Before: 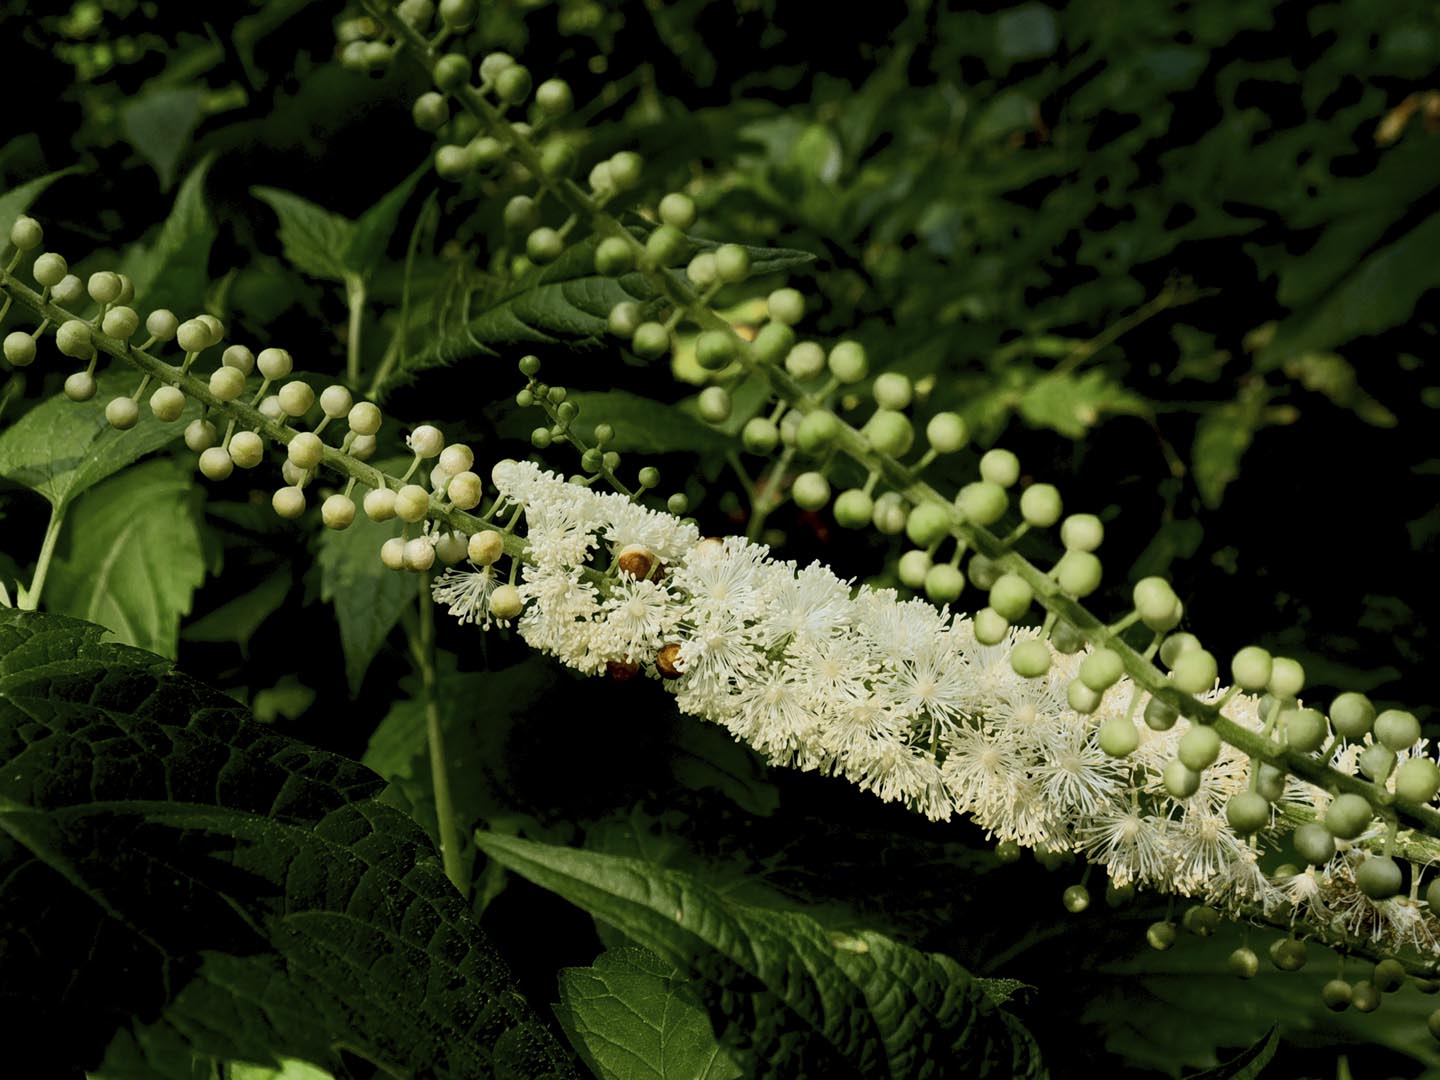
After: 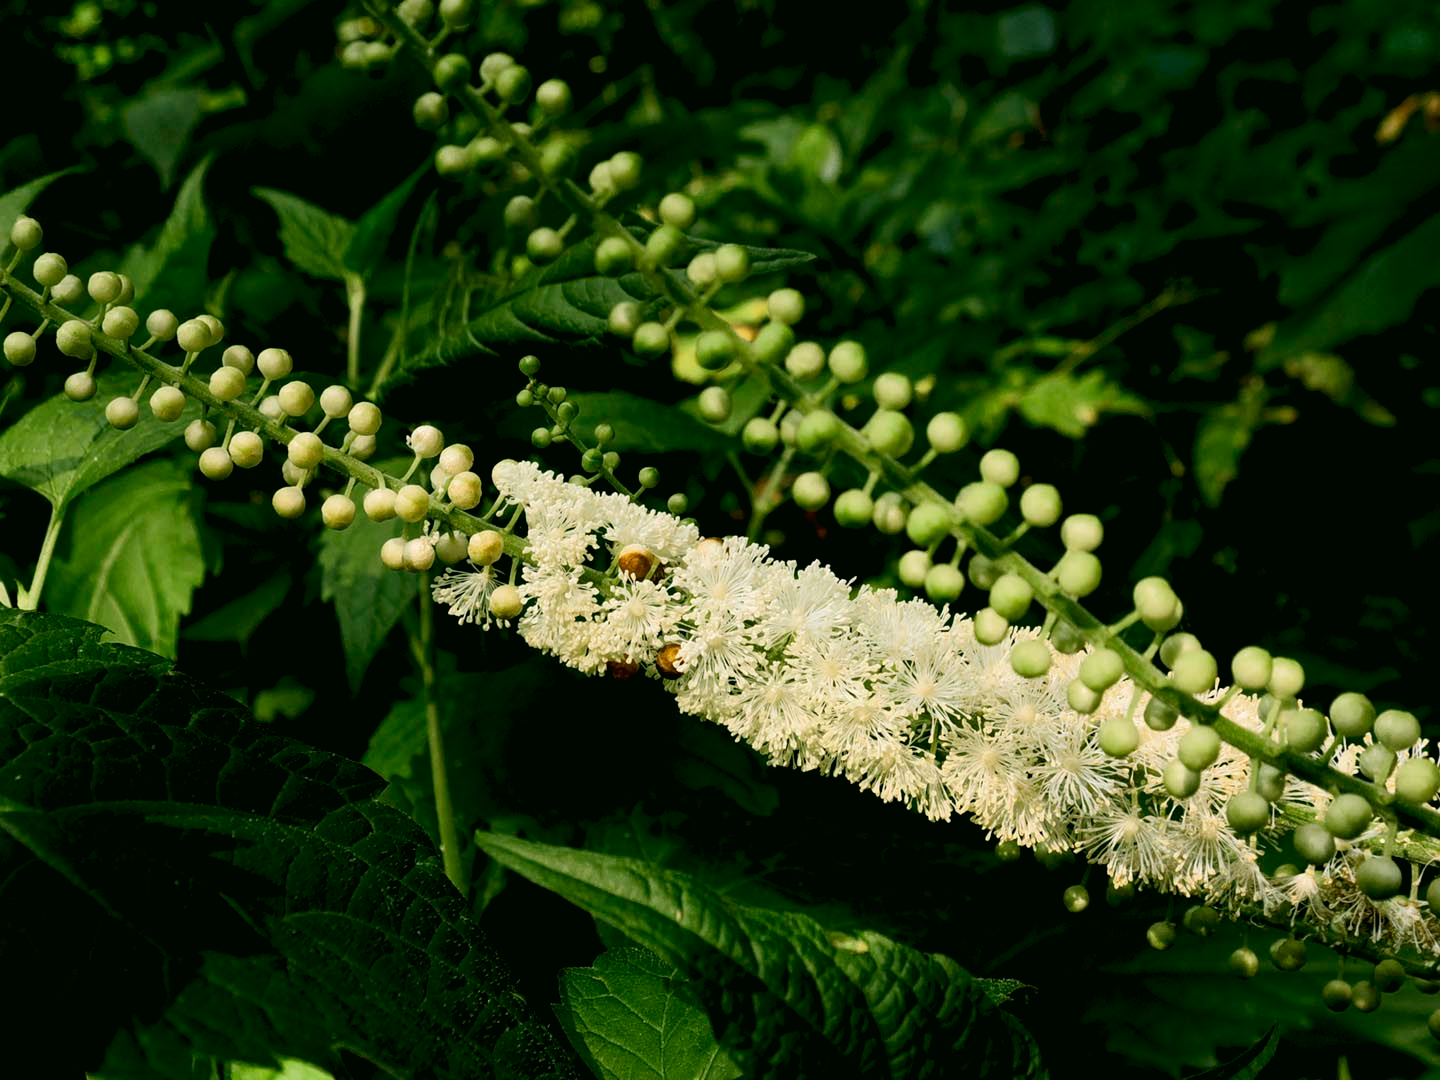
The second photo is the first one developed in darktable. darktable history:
exposure: exposure 0.202 EV, compensate highlight preservation false
color correction: highlights a* 4.53, highlights b* 4.97, shadows a* -8.23, shadows b* 4.64
